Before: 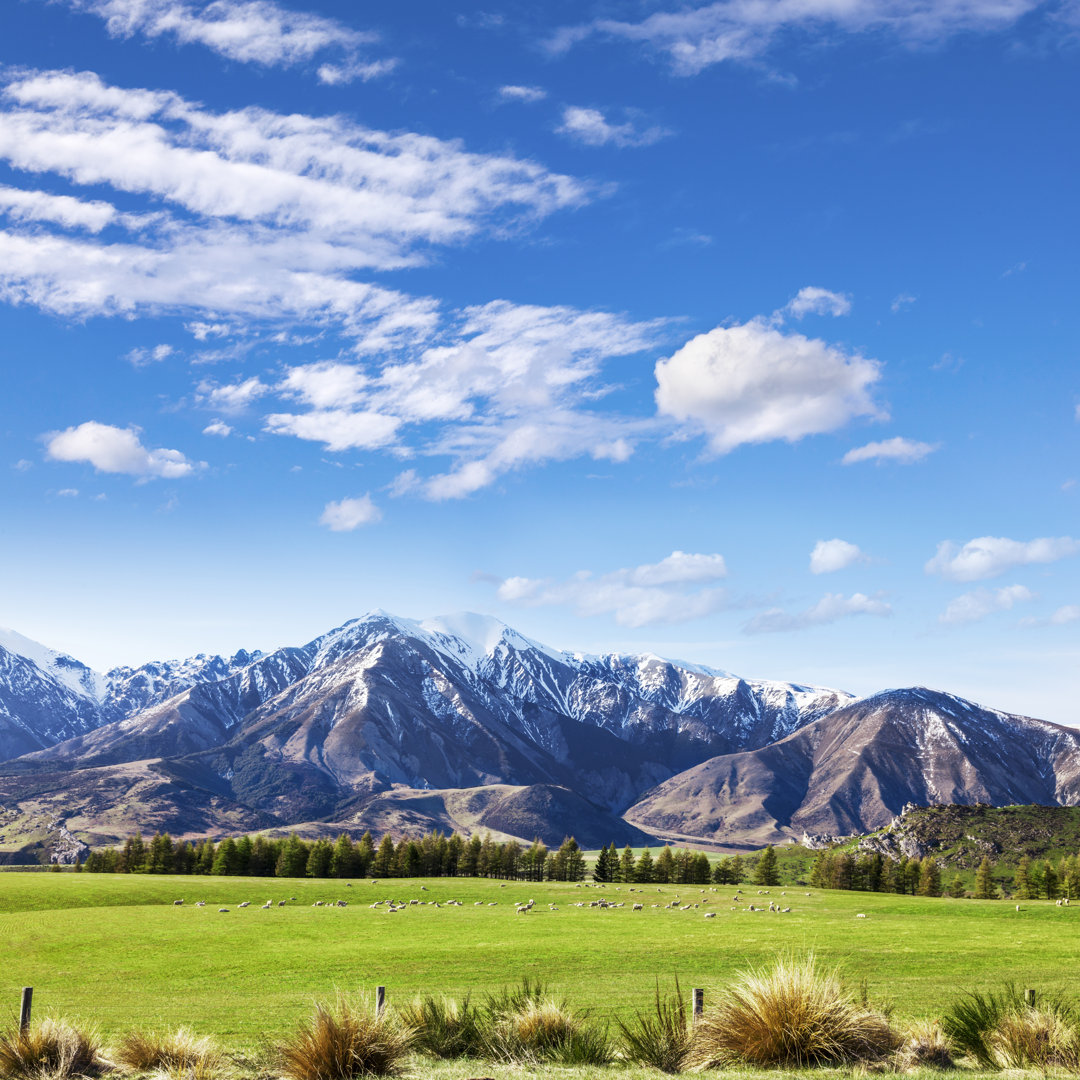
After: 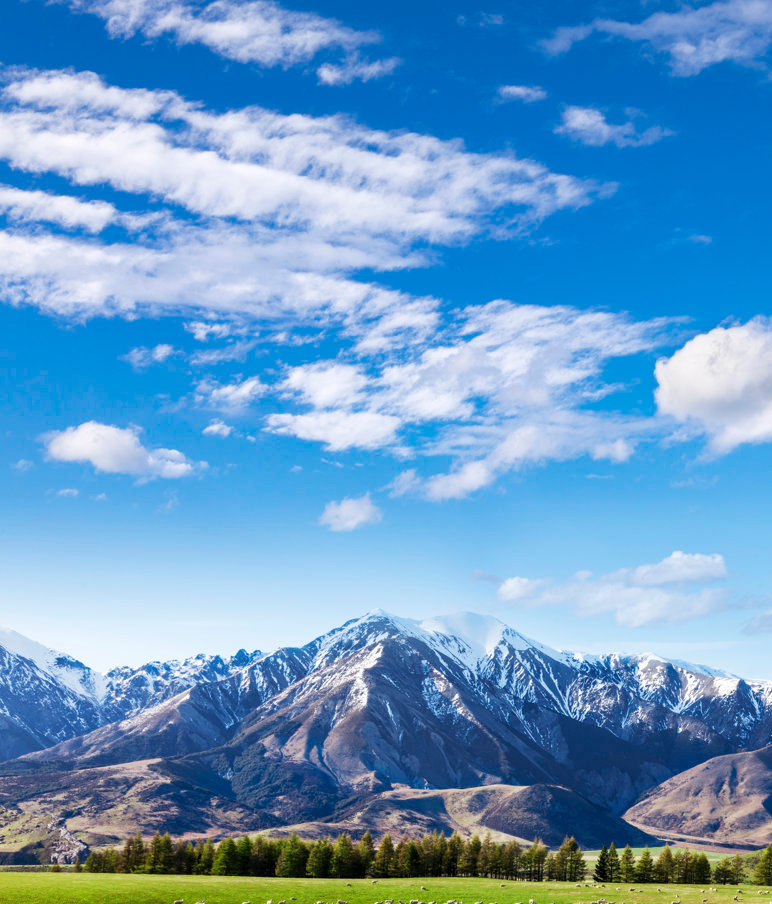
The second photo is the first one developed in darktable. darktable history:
crop: right 28.452%, bottom 16.227%
